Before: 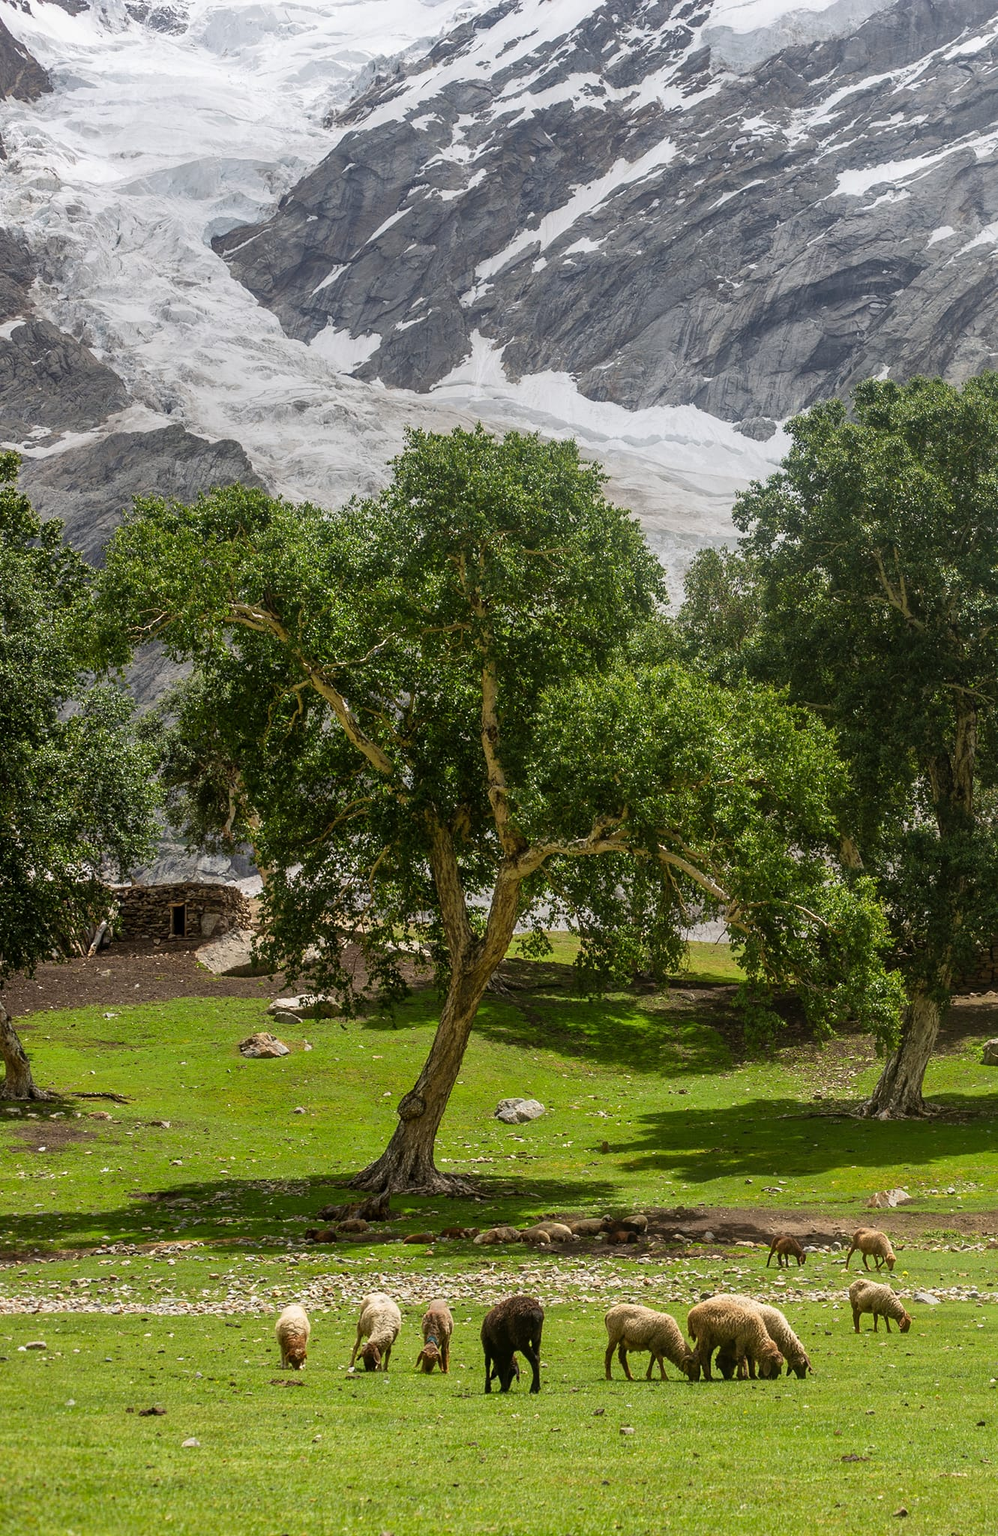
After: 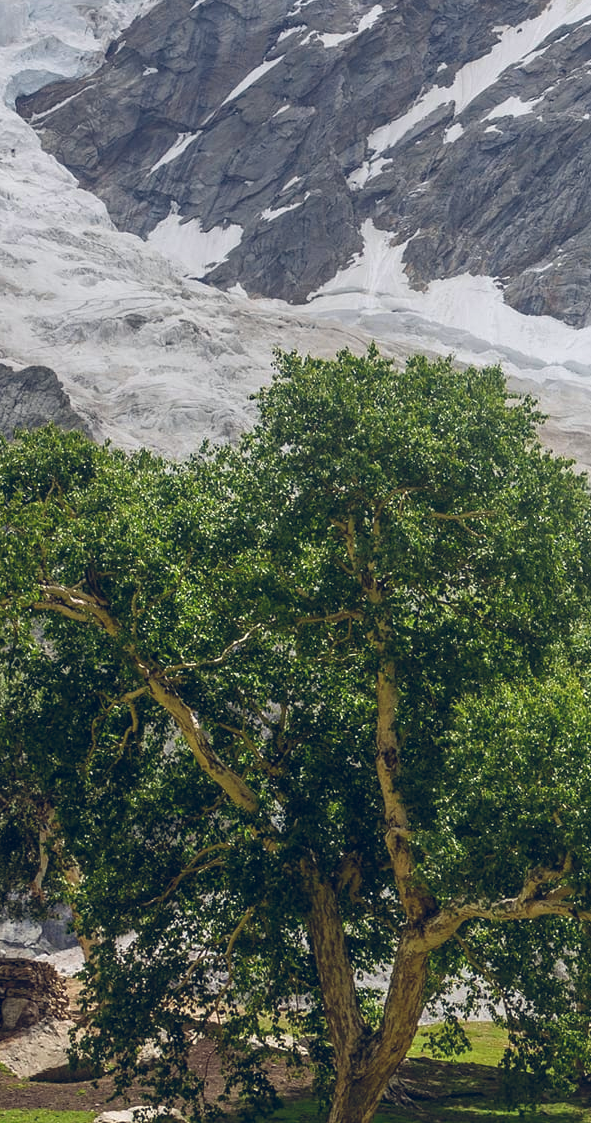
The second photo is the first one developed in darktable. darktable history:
color balance rgb: global offset › luminance 0.373%, global offset › chroma 0.201%, global offset › hue 255.72°, linear chroma grading › global chroma -0.657%, perceptual saturation grading › global saturation -2.086%, perceptual saturation grading › highlights -8.298%, perceptual saturation grading › mid-tones 7.678%, perceptual saturation grading › shadows 3.031%, global vibrance 25.501%
crop: left 20.053%, top 10.766%, right 35.503%, bottom 34.395%
haze removal: compatibility mode true, adaptive false
